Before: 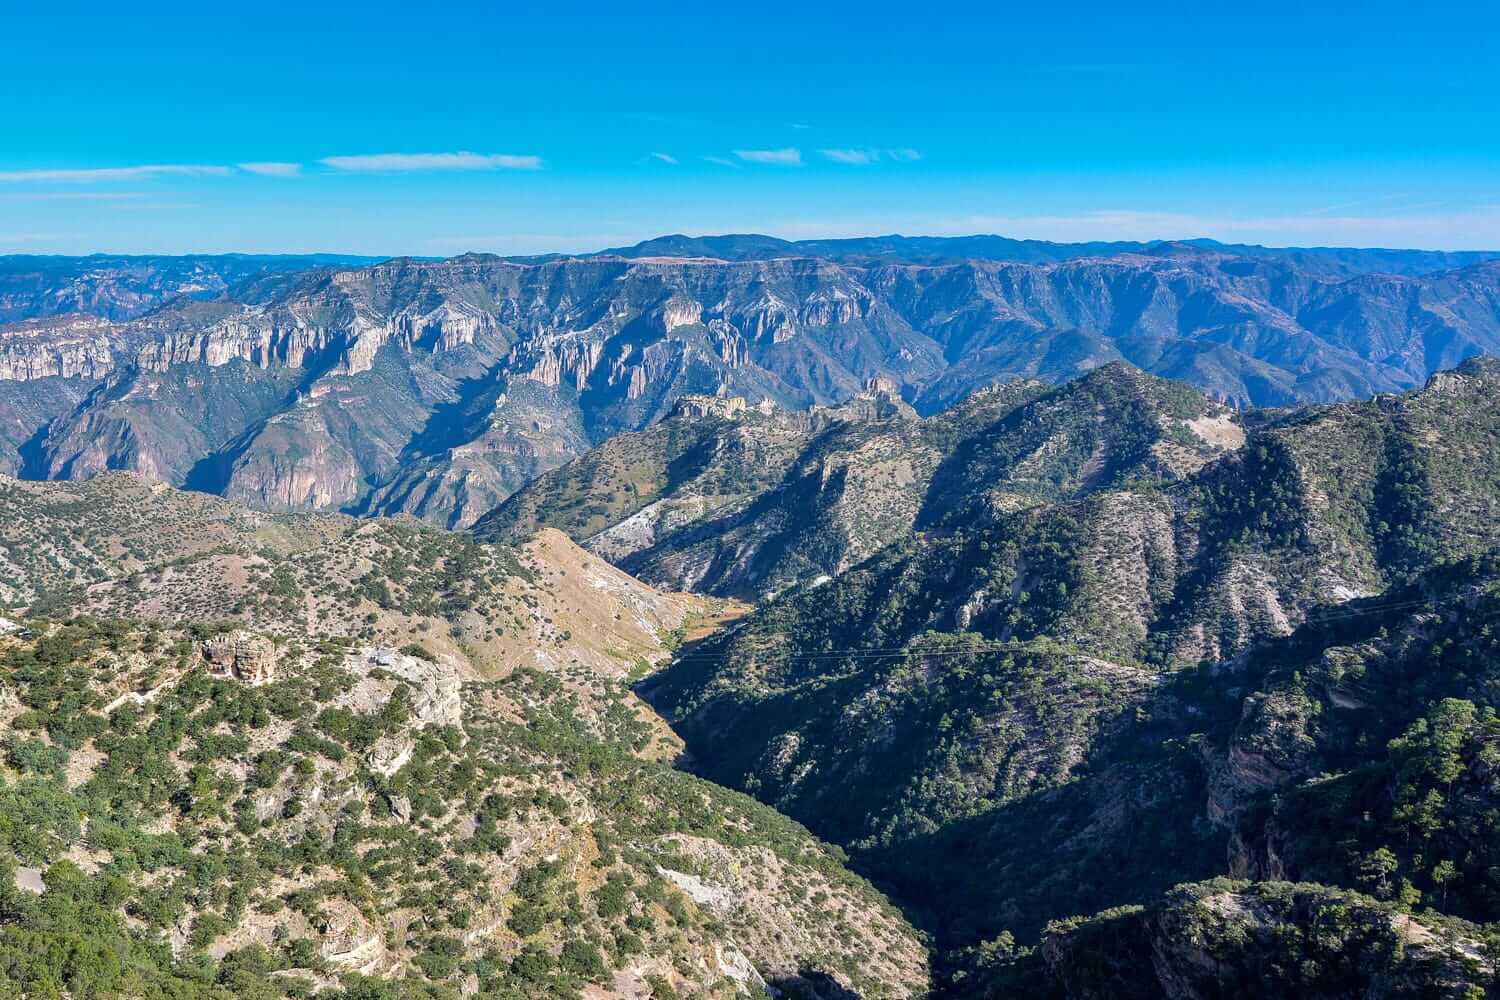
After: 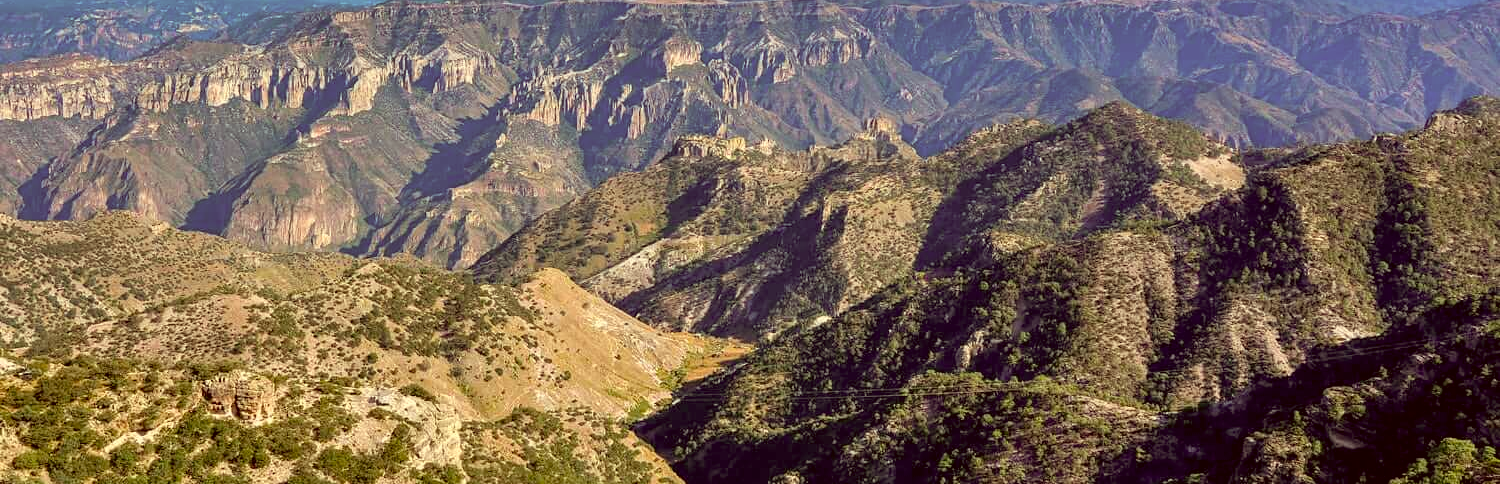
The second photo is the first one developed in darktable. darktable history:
color correction: highlights a* 1.12, highlights b* 24.26, shadows a* 15.58, shadows b* 24.26
exposure: black level correction 0.011, compensate highlight preservation false
crop and rotate: top 26.056%, bottom 25.543%
